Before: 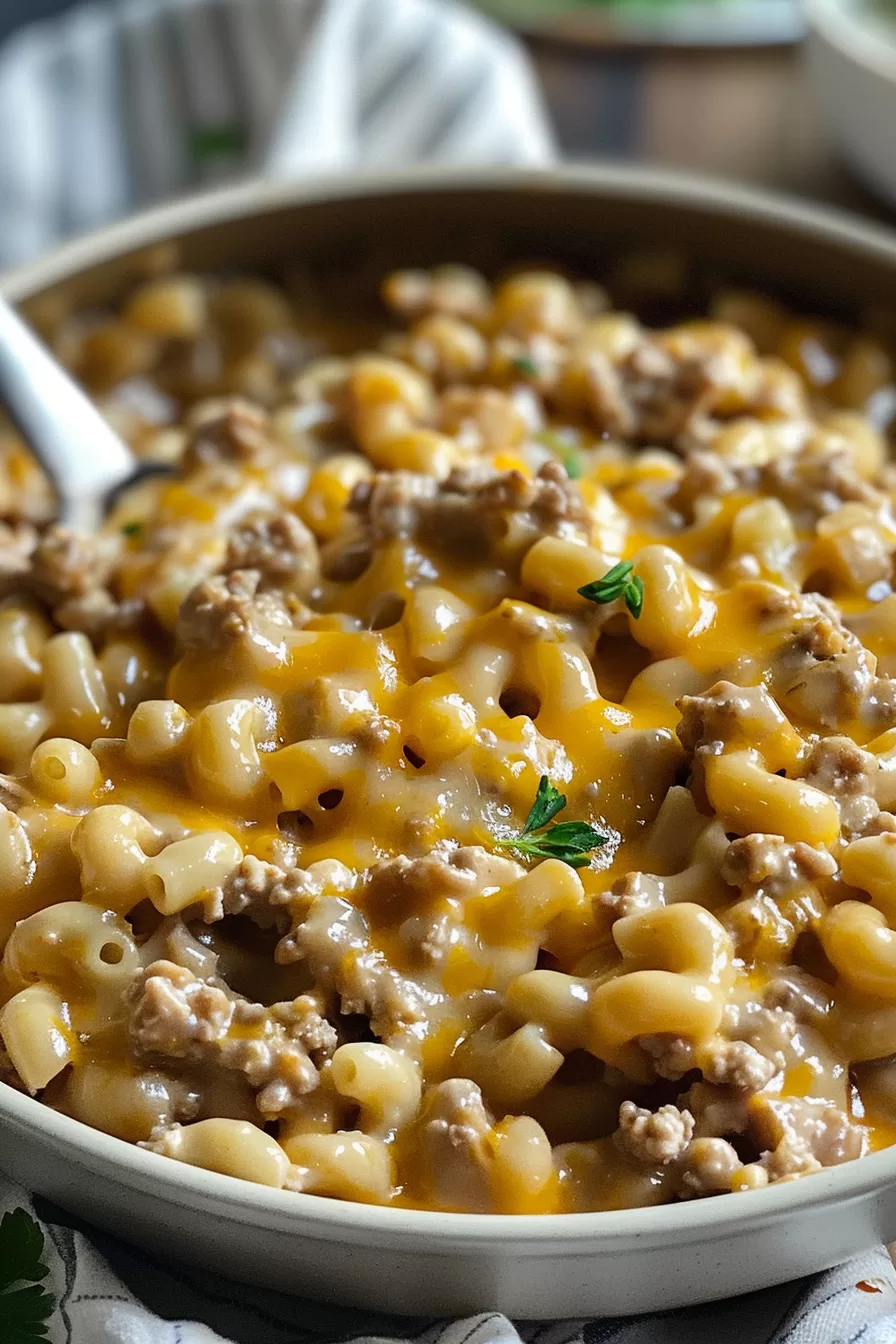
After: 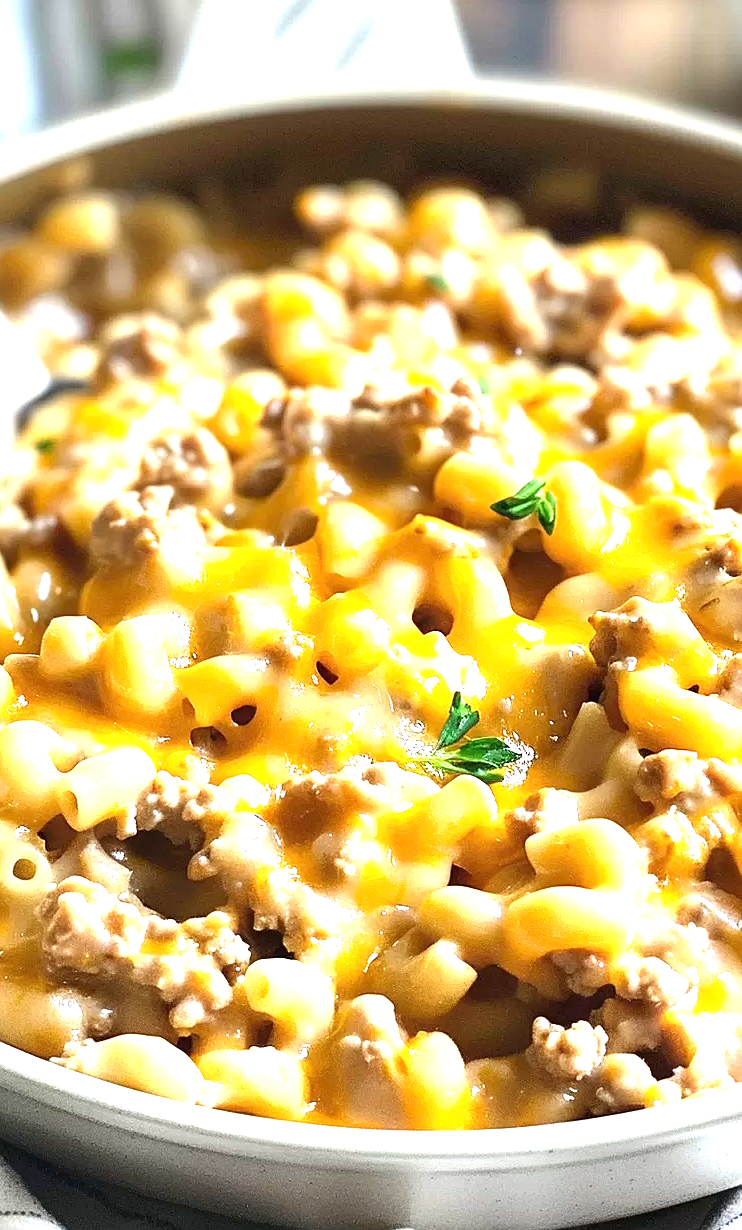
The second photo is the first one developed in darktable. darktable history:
sharpen: radius 1.272, amount 0.305, threshold 0
crop: left 9.807%, top 6.259%, right 7.334%, bottom 2.177%
exposure: black level correction 0, exposure 1.75 EV, compensate exposure bias true, compensate highlight preservation false
